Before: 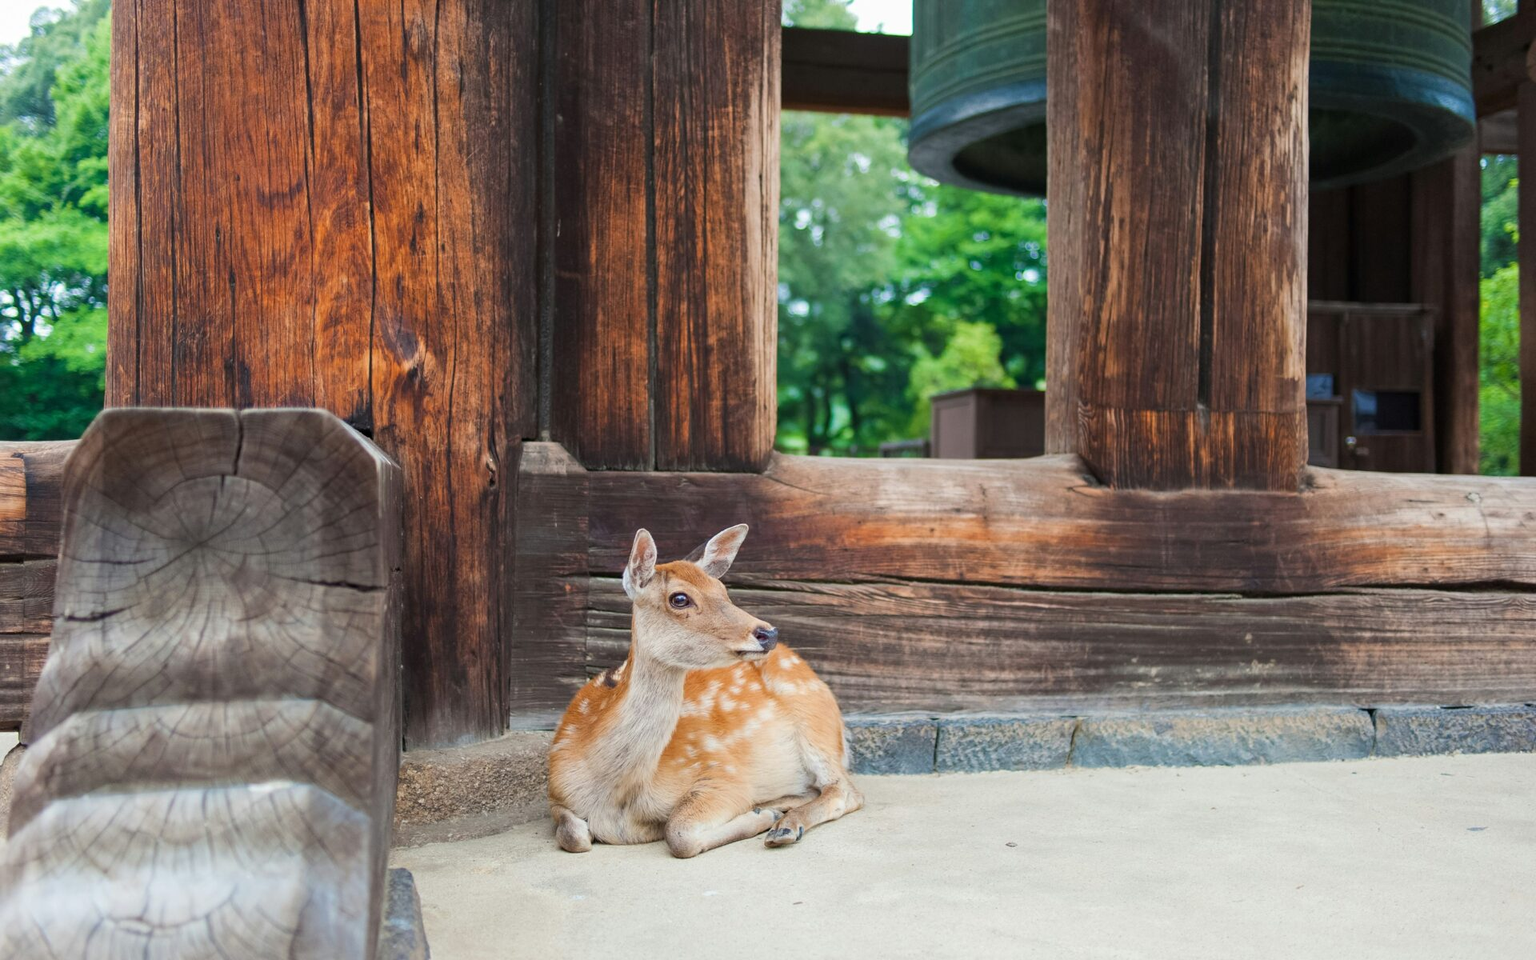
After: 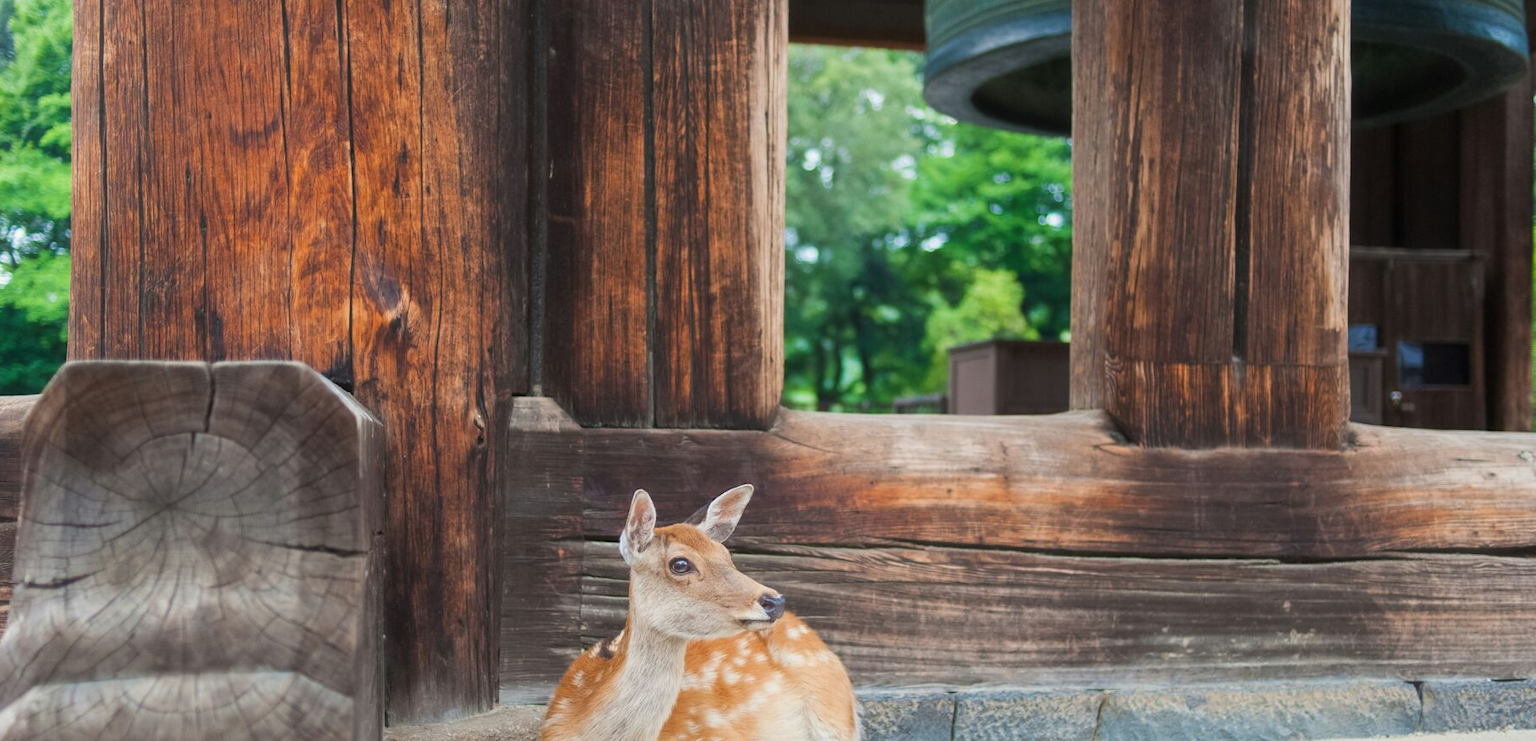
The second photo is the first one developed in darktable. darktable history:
haze removal: strength -0.1, adaptive false
crop: left 2.737%, top 7.287%, right 3.421%, bottom 20.179%
